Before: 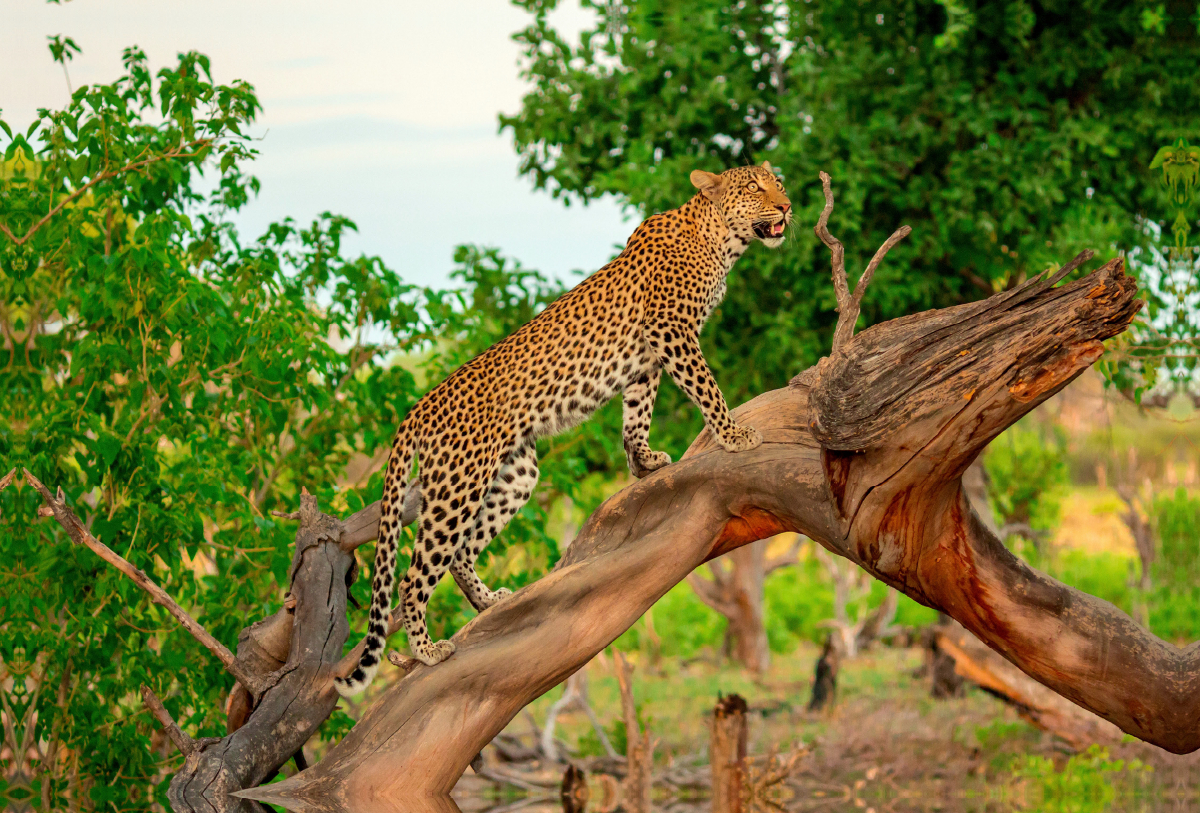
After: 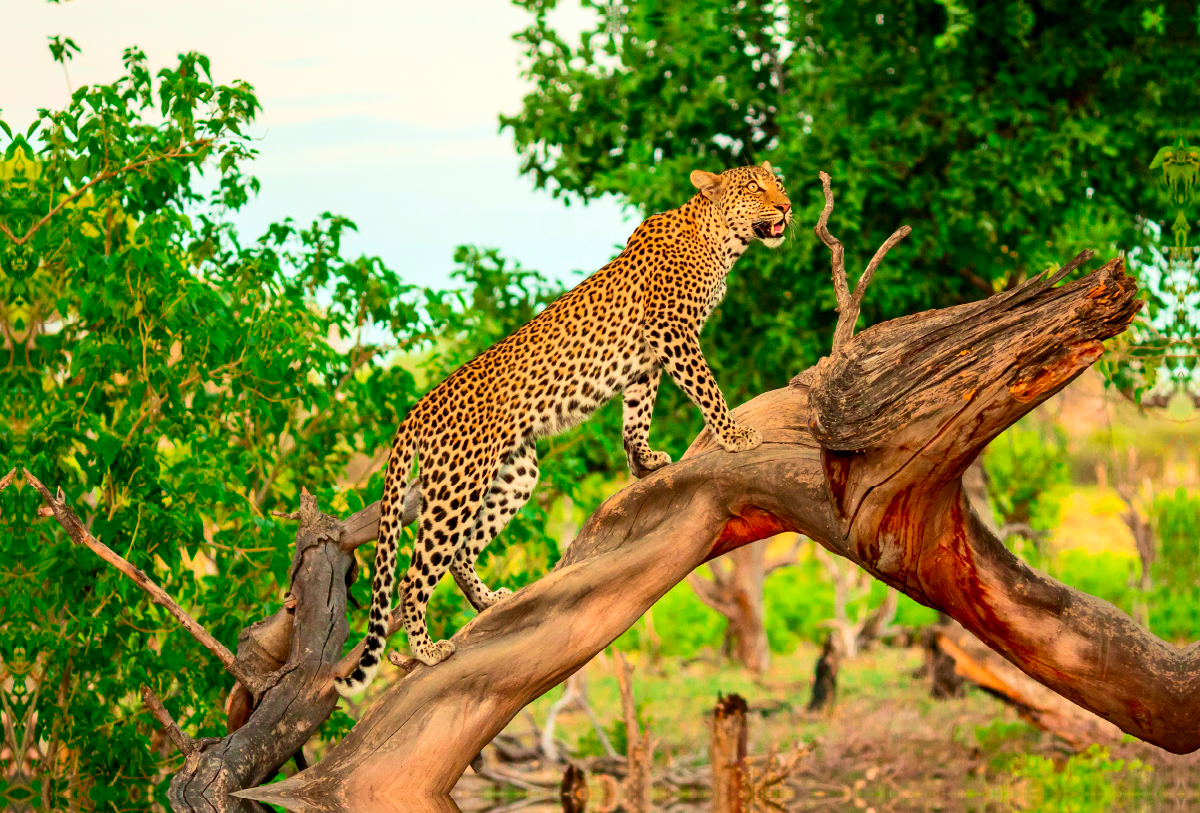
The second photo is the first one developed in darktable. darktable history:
contrast brightness saturation: contrast 0.23, brightness 0.1, saturation 0.29
velvia: on, module defaults
